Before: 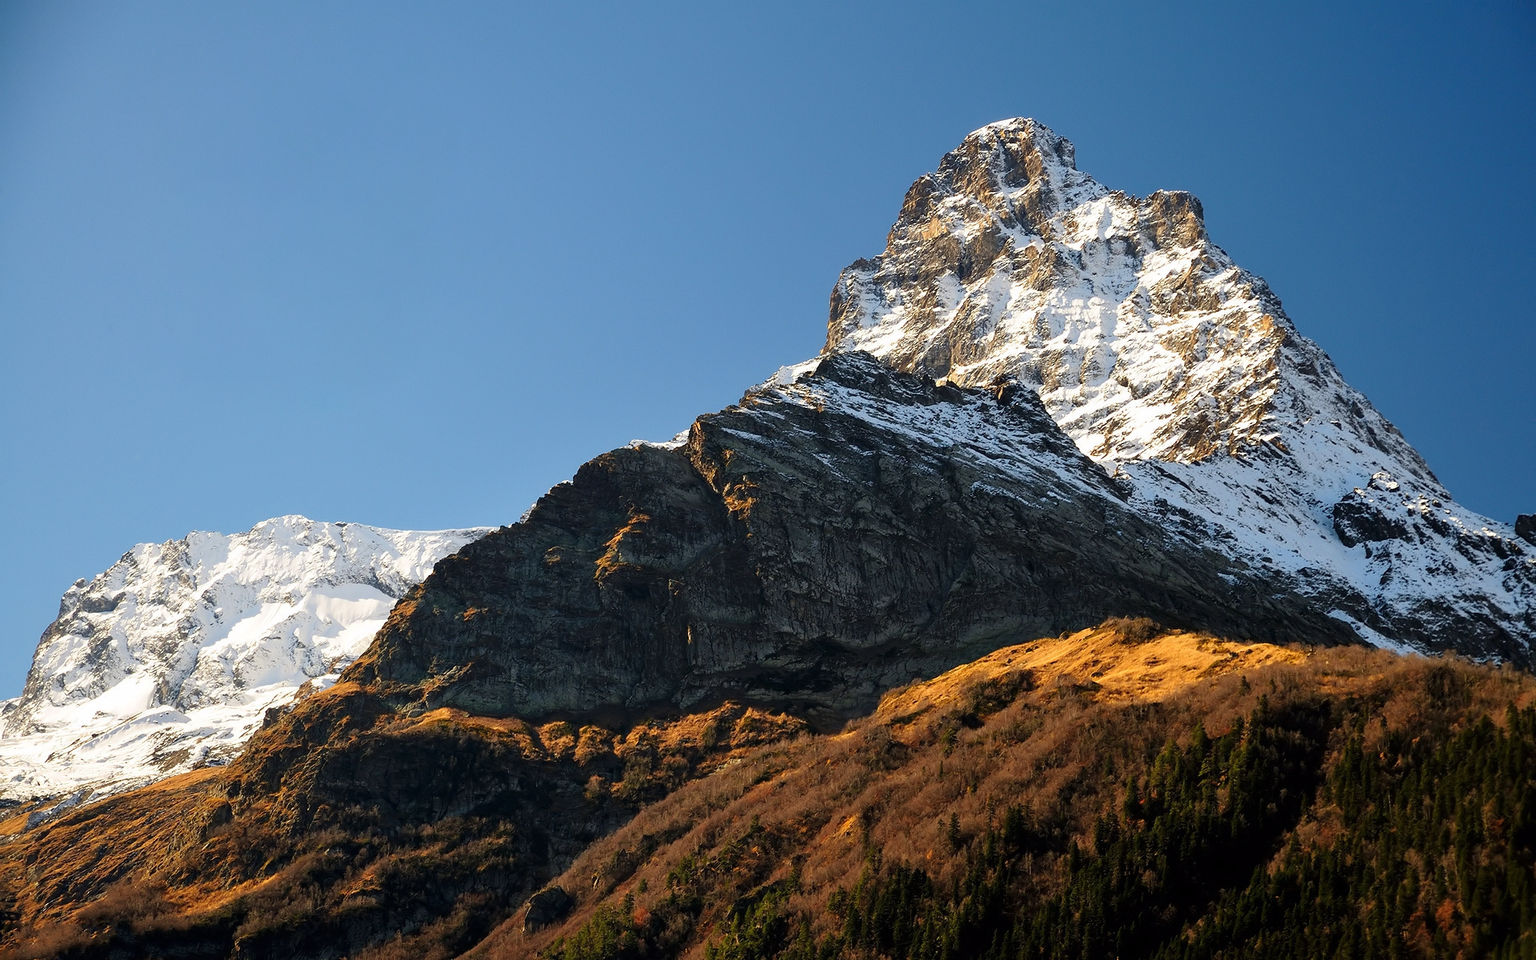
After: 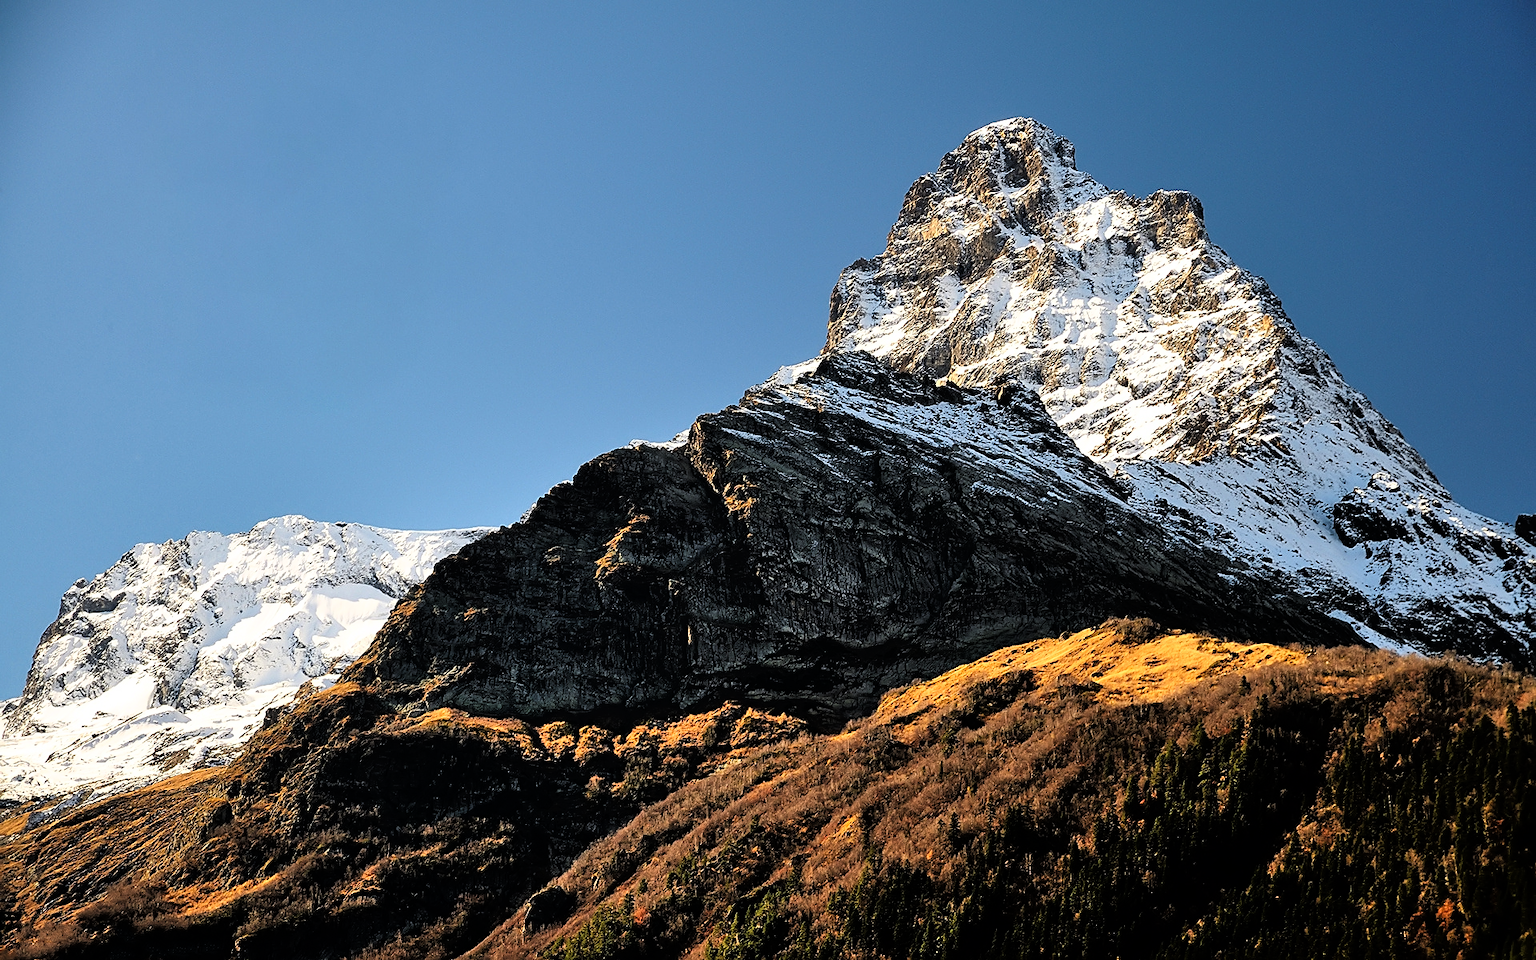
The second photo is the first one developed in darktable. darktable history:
shadows and highlights: soften with gaussian
tone curve: curves: ch0 [(0, 0) (0.003, 0) (0.011, 0.001) (0.025, 0.003) (0.044, 0.004) (0.069, 0.007) (0.1, 0.01) (0.136, 0.033) (0.177, 0.082) (0.224, 0.141) (0.277, 0.208) (0.335, 0.282) (0.399, 0.363) (0.468, 0.451) (0.543, 0.545) (0.623, 0.647) (0.709, 0.756) (0.801, 0.87) (0.898, 0.972) (1, 1)], color space Lab, linked channels, preserve colors none
sharpen: on, module defaults
